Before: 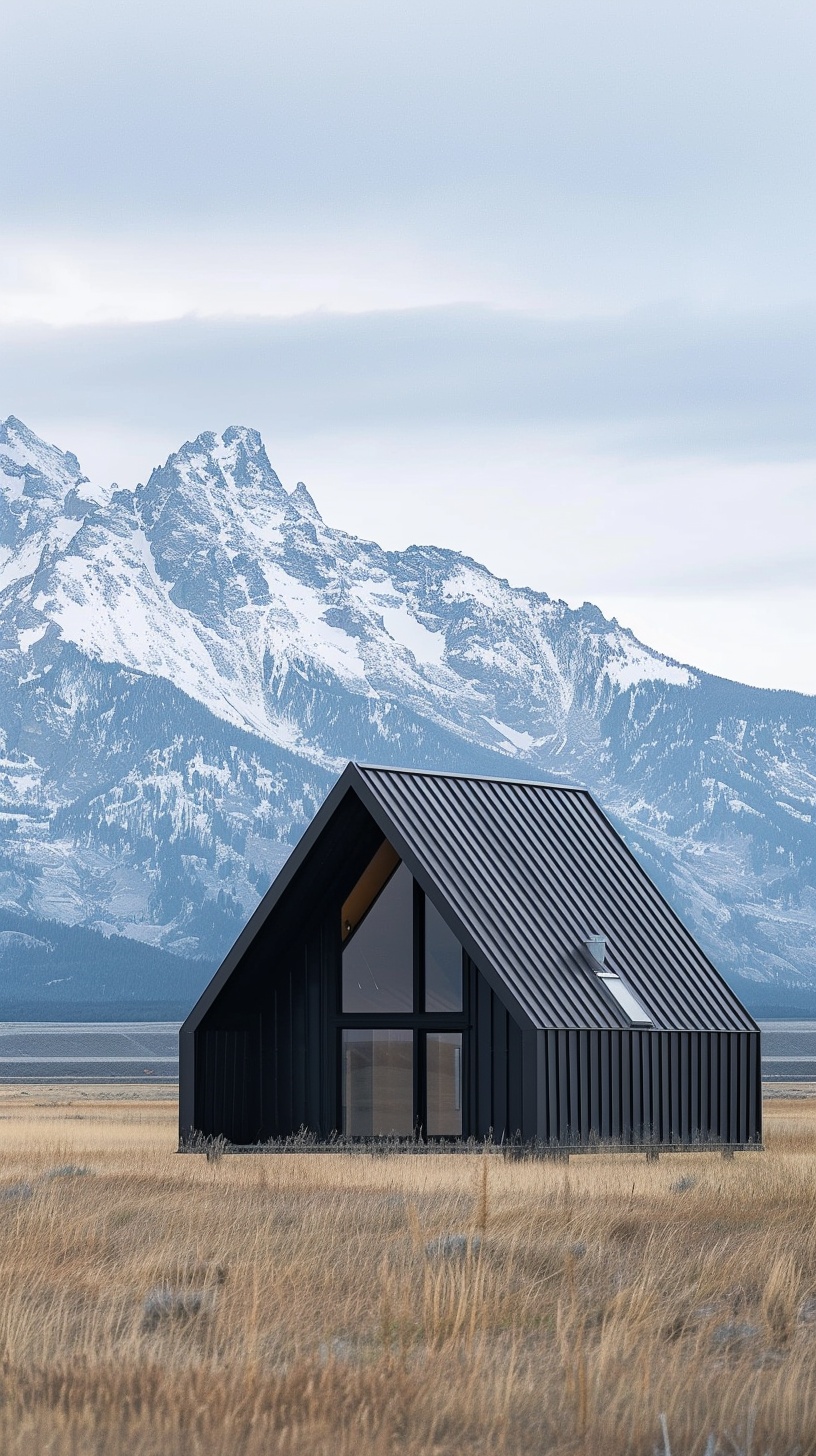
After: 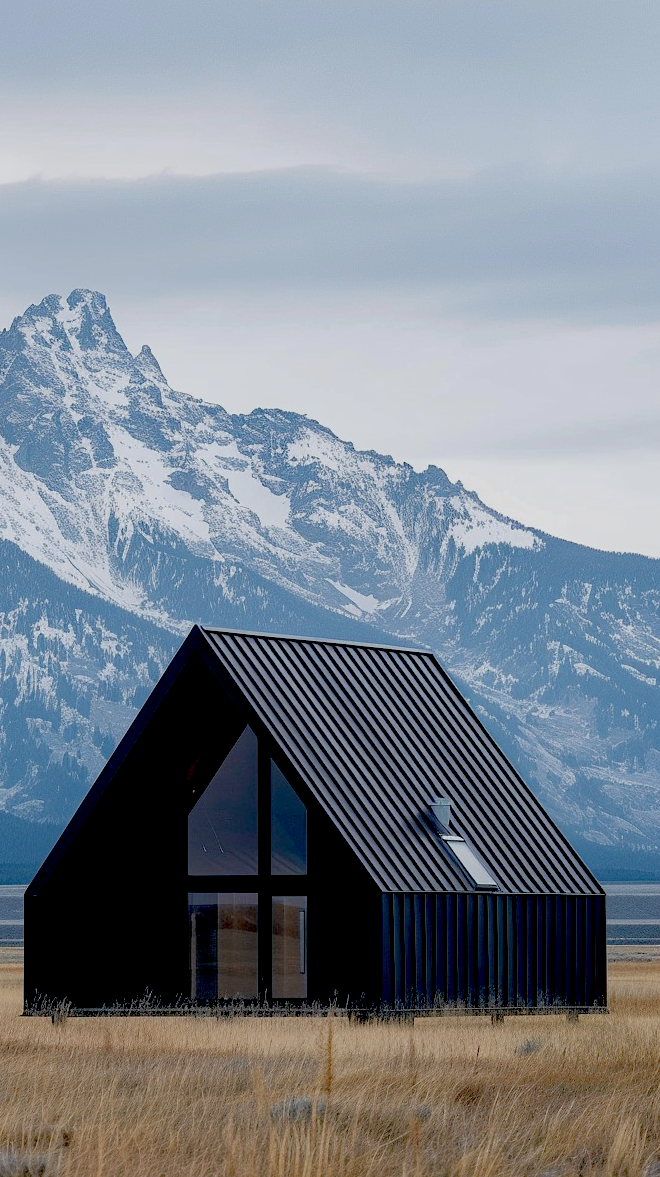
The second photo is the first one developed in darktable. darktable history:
tone equalizer: -8 EV 0.272 EV, -7 EV 0.451 EV, -6 EV 0.403 EV, -5 EV 0.218 EV, -3 EV -0.276 EV, -2 EV -0.423 EV, -1 EV -0.426 EV, +0 EV -0.272 EV, edges refinement/feathering 500, mask exposure compensation -1.57 EV, preserve details no
crop: left 19.075%, top 9.471%, right 0%, bottom 9.653%
exposure: black level correction 0.055, exposure -0.036 EV, compensate exposure bias true, compensate highlight preservation false
